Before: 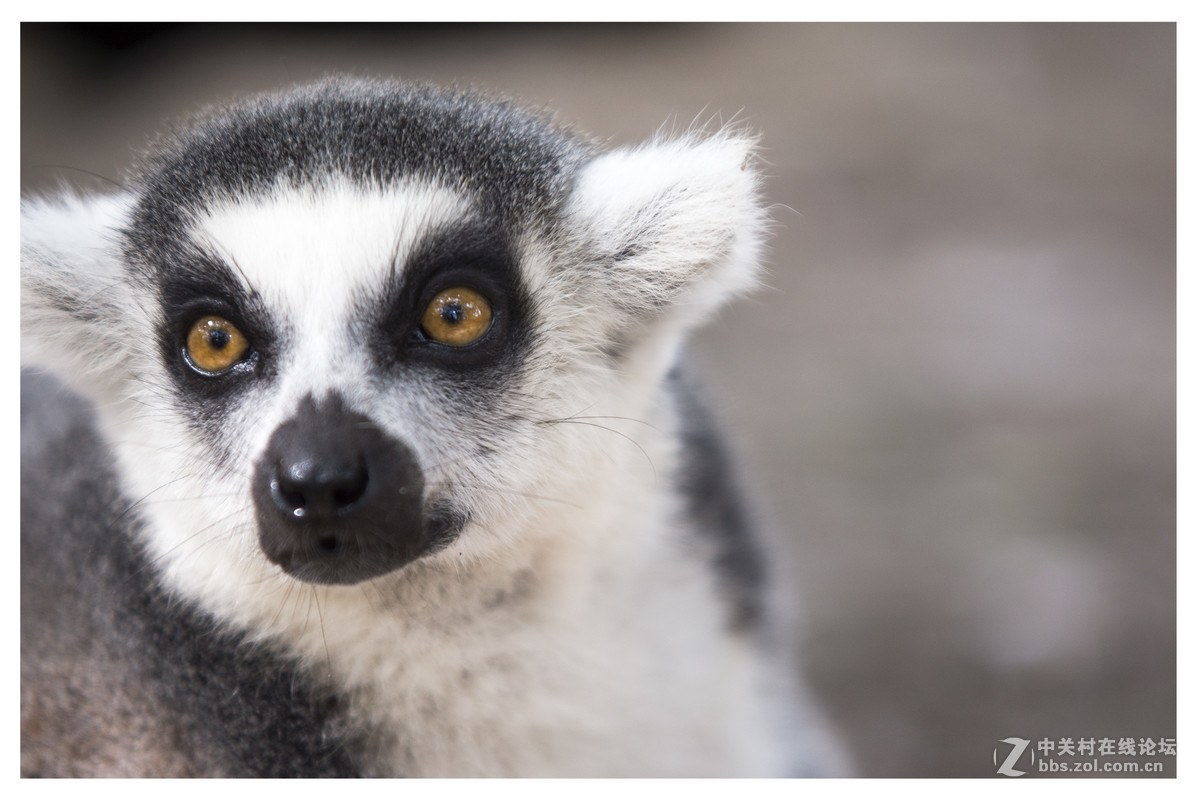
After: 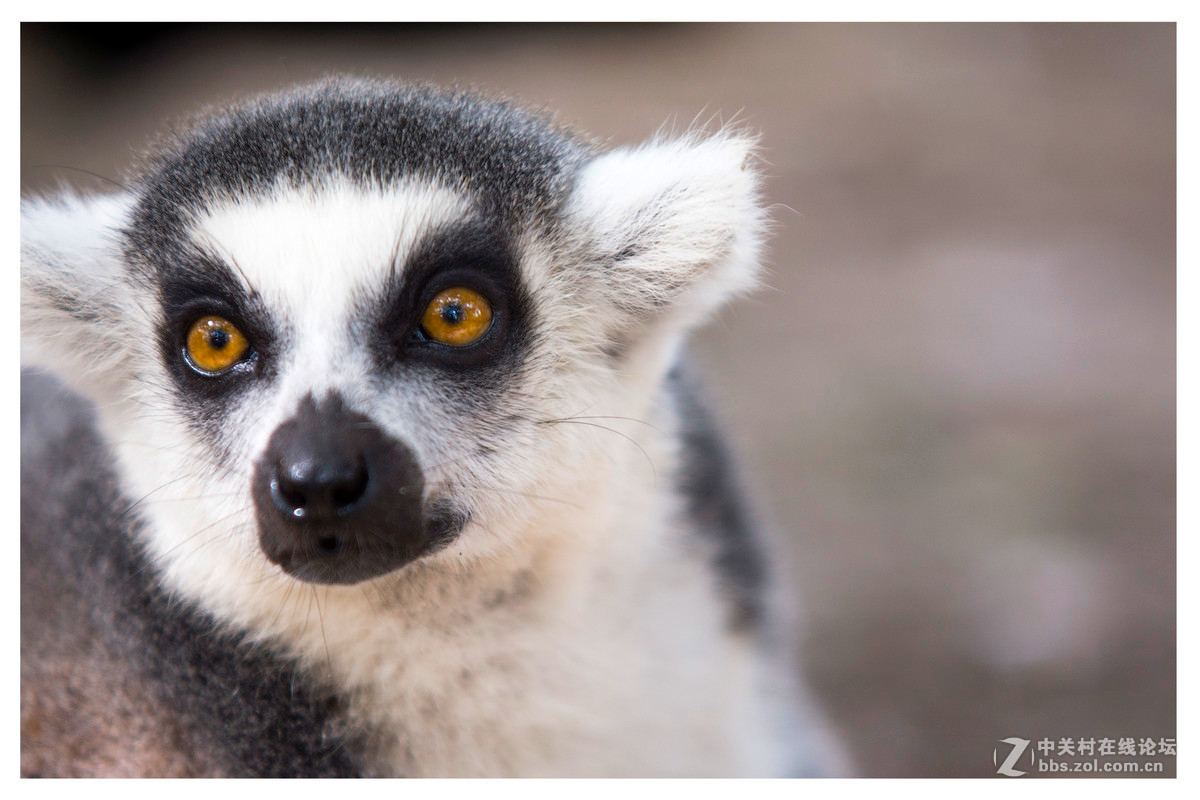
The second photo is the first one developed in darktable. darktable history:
color balance rgb: linear chroma grading › global chroma 1.491%, linear chroma grading › mid-tones -0.656%, perceptual saturation grading › global saturation 30.995%
